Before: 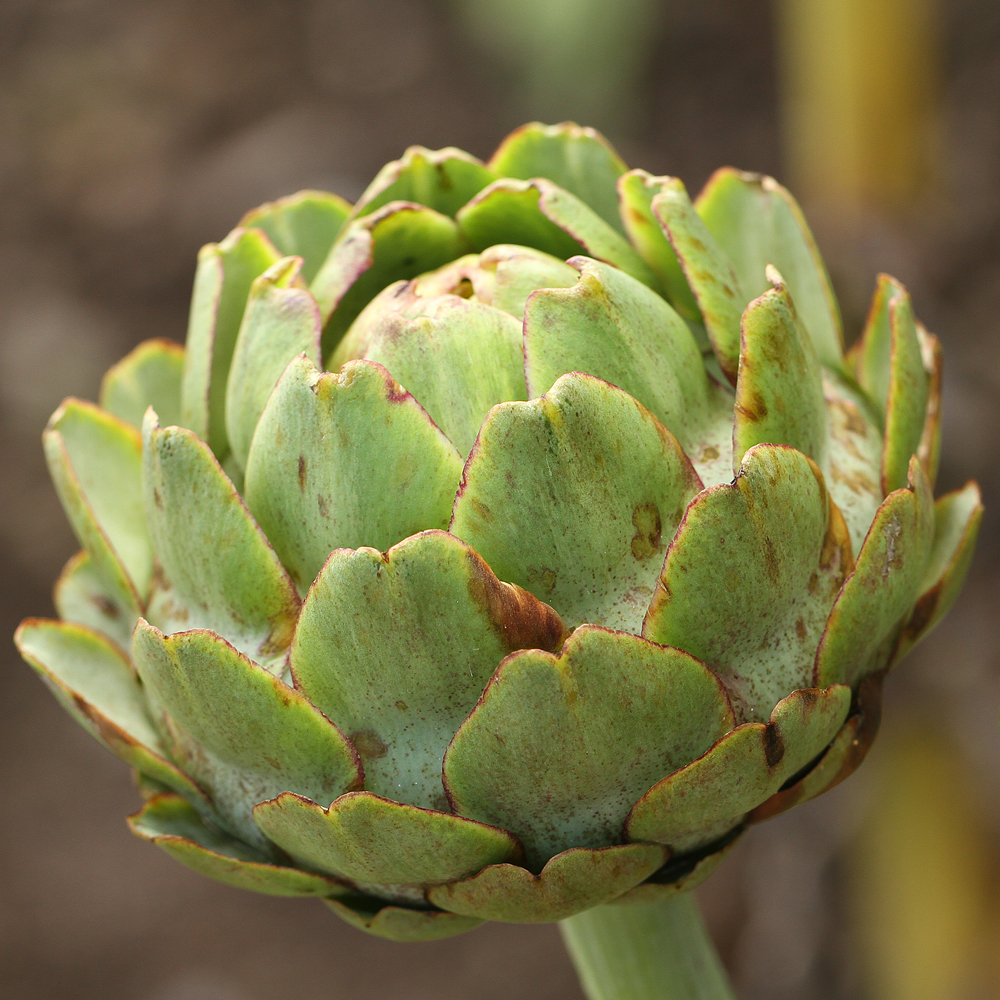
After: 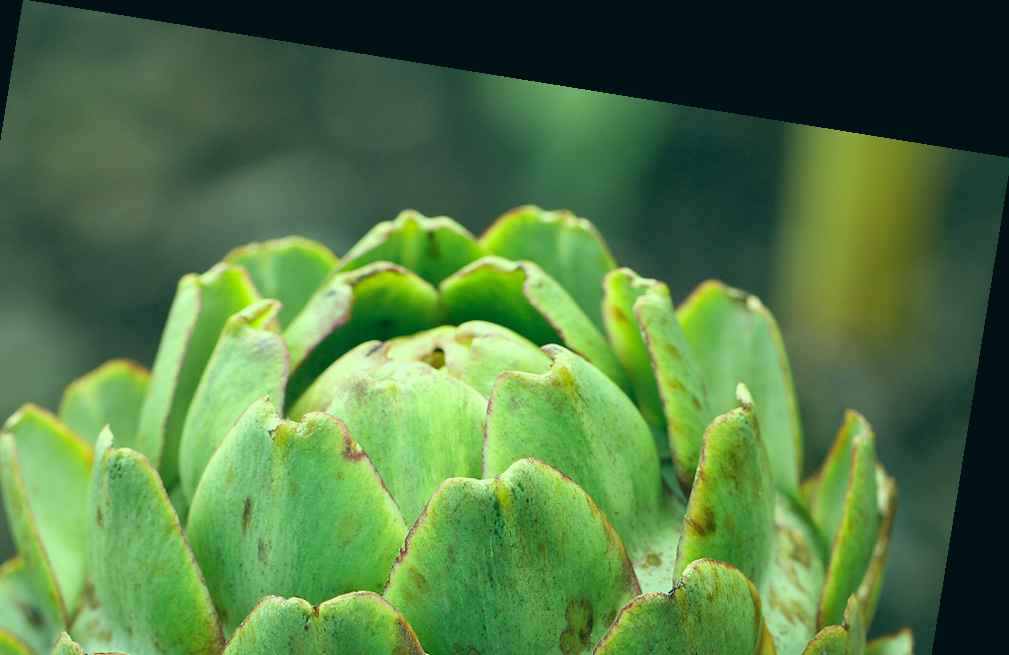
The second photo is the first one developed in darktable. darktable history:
color correction: highlights a* -20.08, highlights b* 9.8, shadows a* -20.4, shadows b* -10.76
crop and rotate: left 11.812%, bottom 42.776%
rotate and perspective: rotation 9.12°, automatic cropping off
